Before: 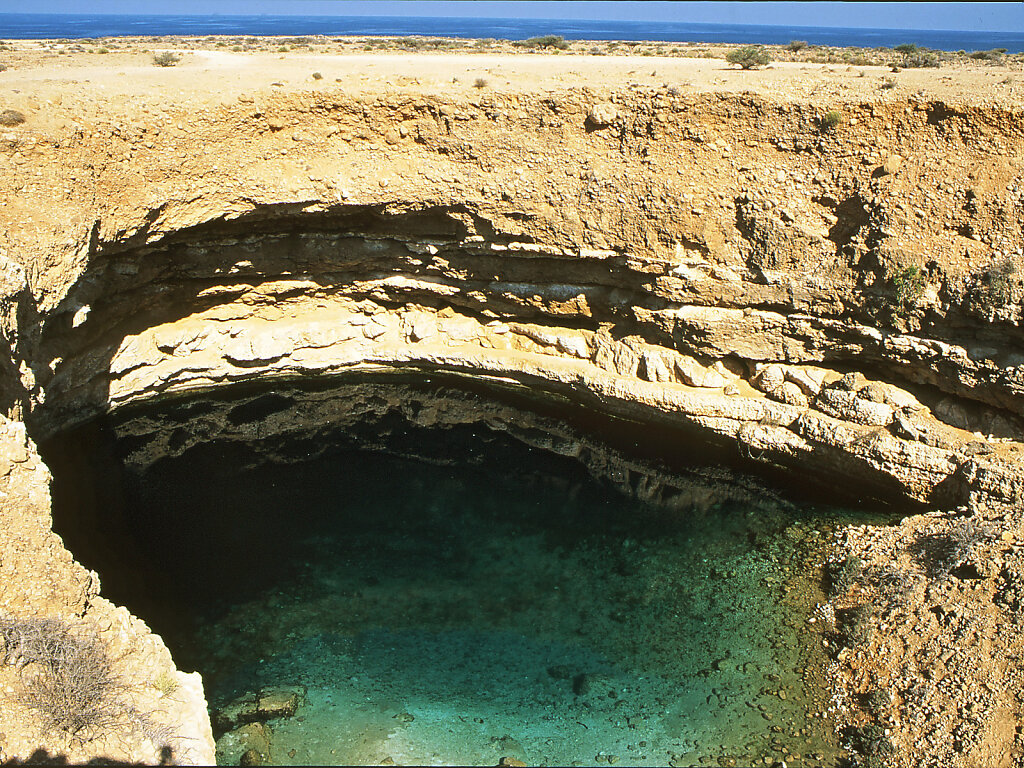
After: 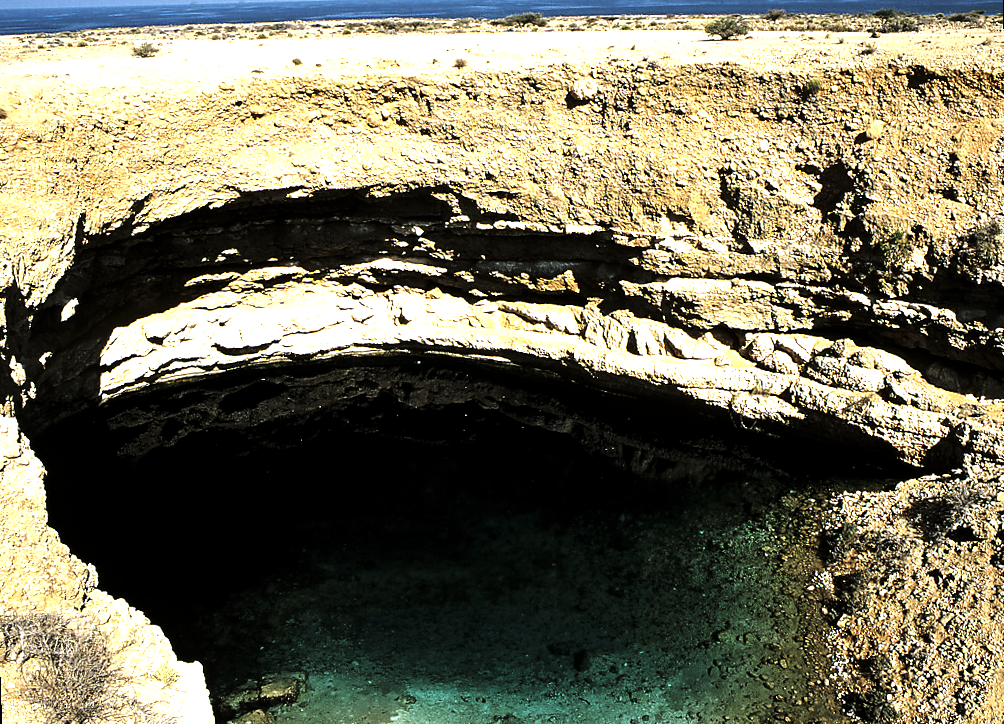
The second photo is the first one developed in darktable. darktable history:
rotate and perspective: rotation -2°, crop left 0.022, crop right 0.978, crop top 0.049, crop bottom 0.951
tone equalizer: -8 EV -0.75 EV, -7 EV -0.7 EV, -6 EV -0.6 EV, -5 EV -0.4 EV, -3 EV 0.4 EV, -2 EV 0.6 EV, -1 EV 0.7 EV, +0 EV 0.75 EV, edges refinement/feathering 500, mask exposure compensation -1.57 EV, preserve details no
levels: mode automatic, black 8.58%, gray 59.42%, levels [0, 0.445, 1]
